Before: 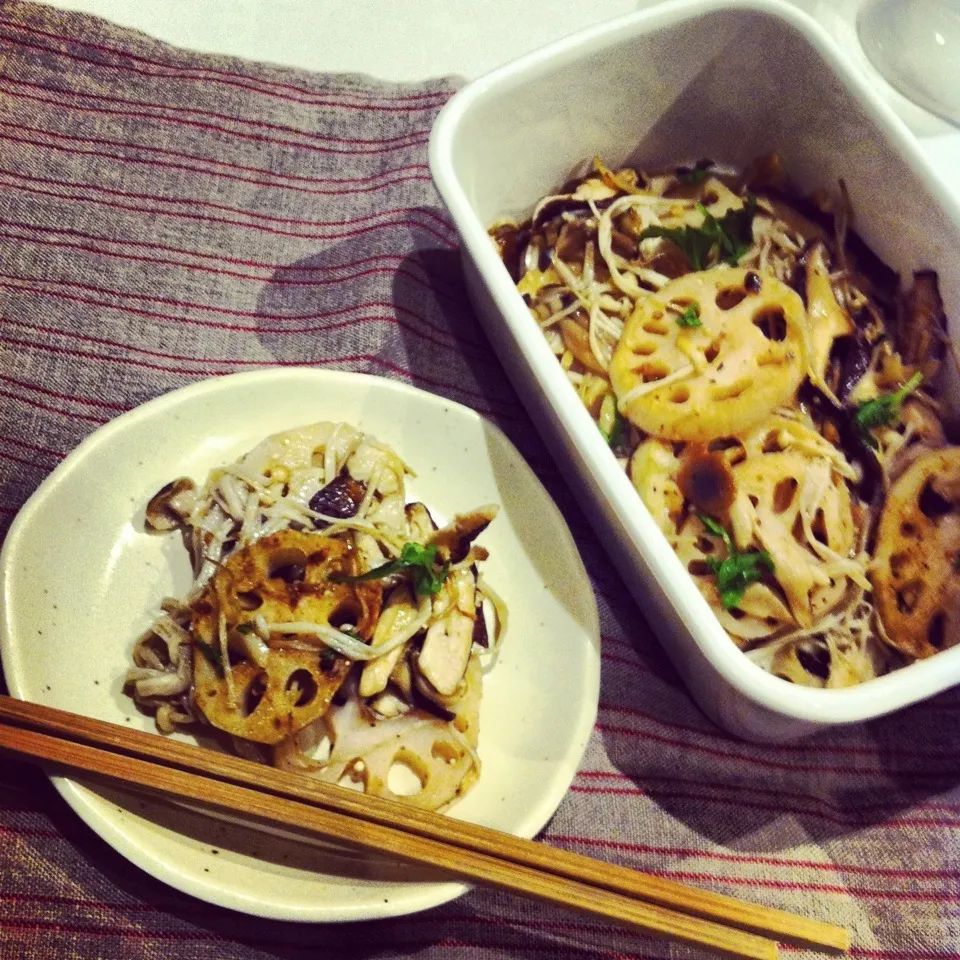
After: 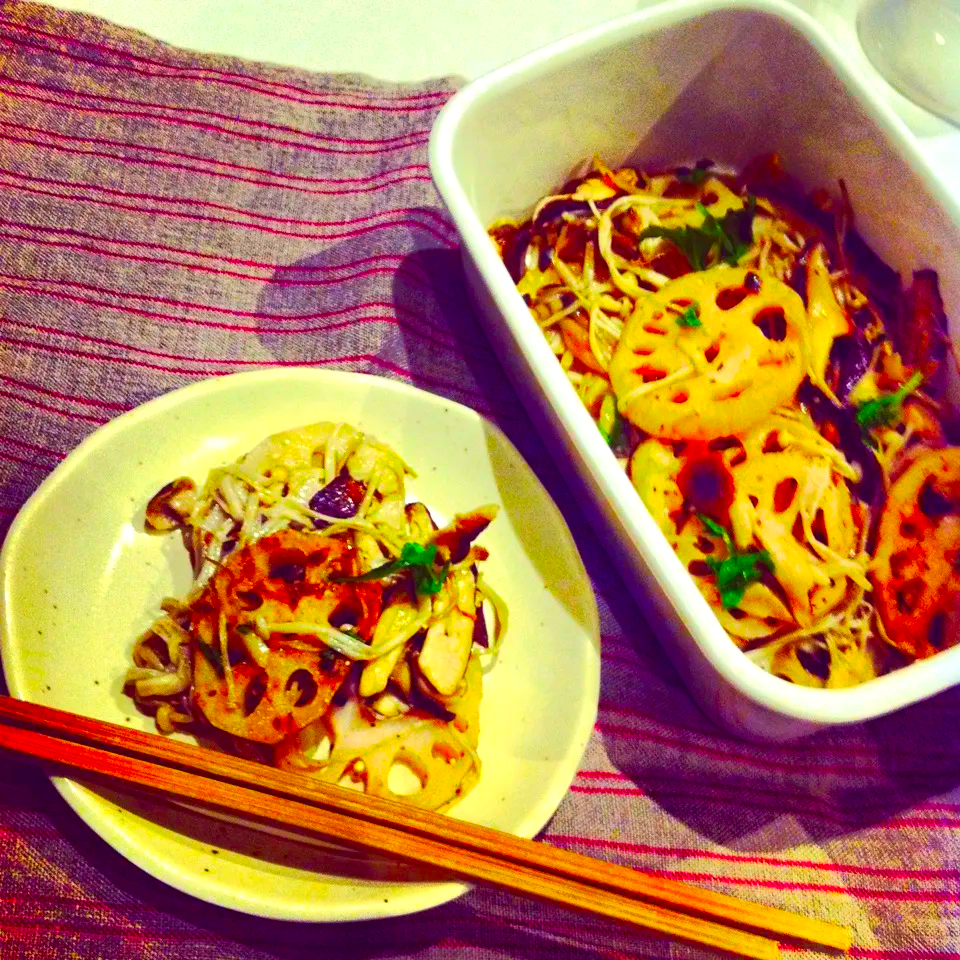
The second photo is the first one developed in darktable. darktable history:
exposure: exposure 0.189 EV, compensate highlight preservation false
color correction: highlights a* 1.63, highlights b* -1.88, saturation 2.52
tone equalizer: on, module defaults
